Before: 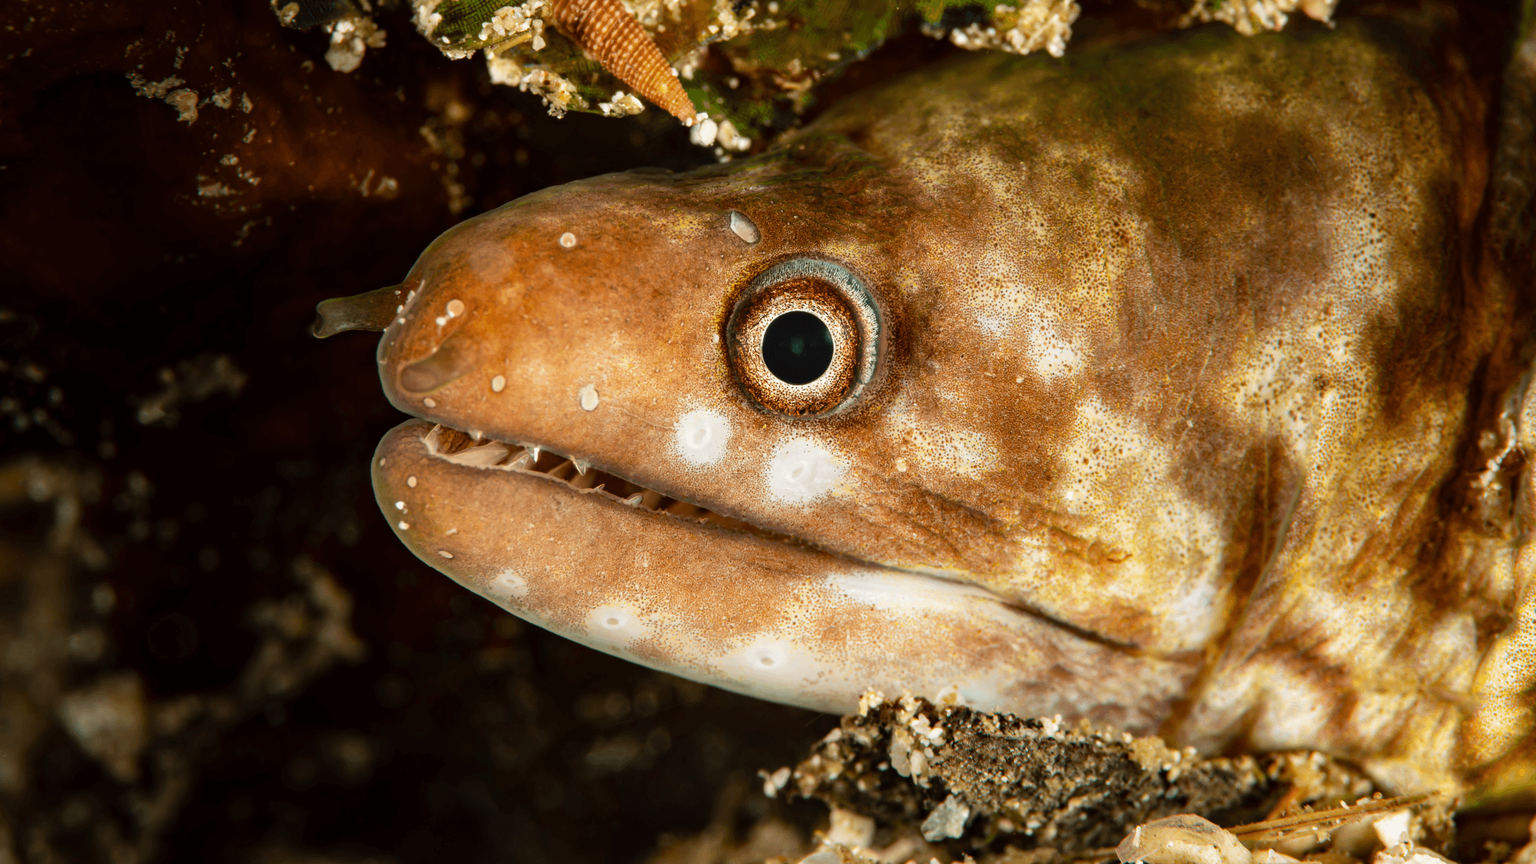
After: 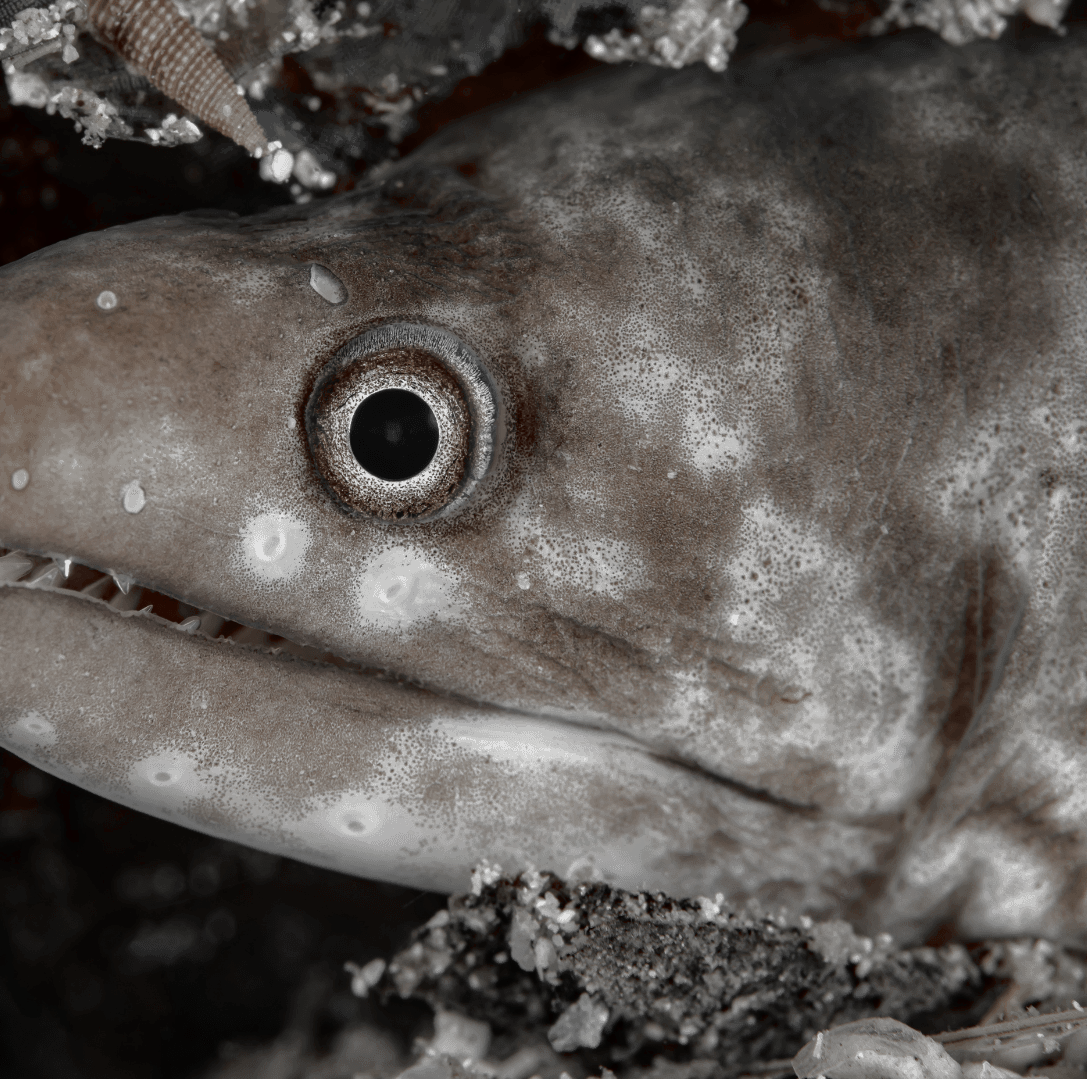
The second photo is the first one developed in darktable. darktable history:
crop: left 31.458%, top 0%, right 11.876%
color zones: curves: ch0 [(0, 0.278) (0.143, 0.5) (0.286, 0.5) (0.429, 0.5) (0.571, 0.5) (0.714, 0.5) (0.857, 0.5) (1, 0.5)]; ch1 [(0, 1) (0.143, 0.165) (0.286, 0) (0.429, 0) (0.571, 0) (0.714, 0) (0.857, 0.5) (1, 0.5)]; ch2 [(0, 0.508) (0.143, 0.5) (0.286, 0.5) (0.429, 0.5) (0.571, 0.5) (0.714, 0.5) (0.857, 0.5) (1, 0.5)]
base curve: curves: ch0 [(0, 0) (0.826, 0.587) (1, 1)]
